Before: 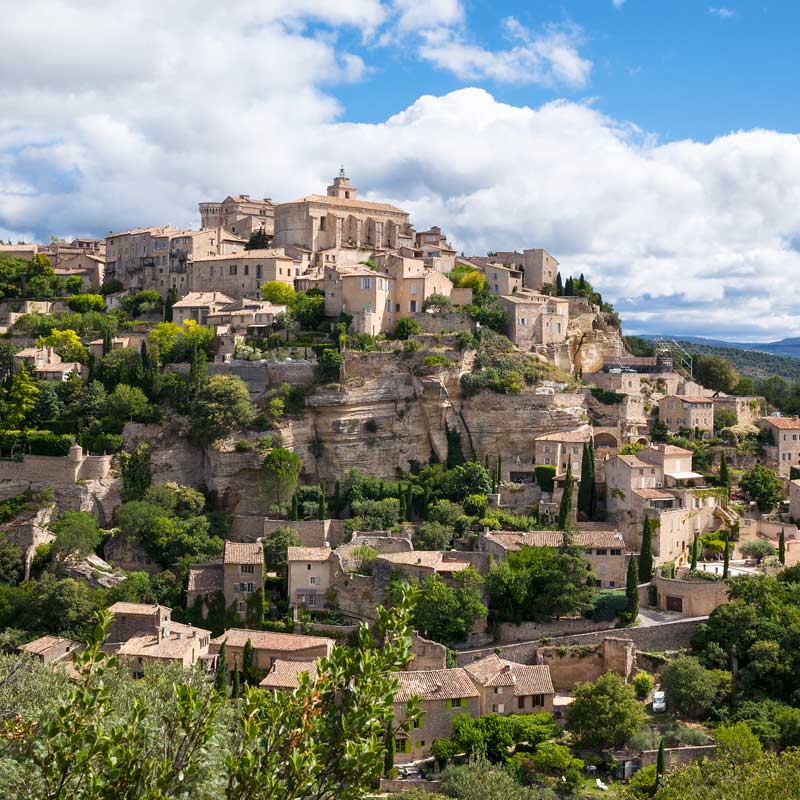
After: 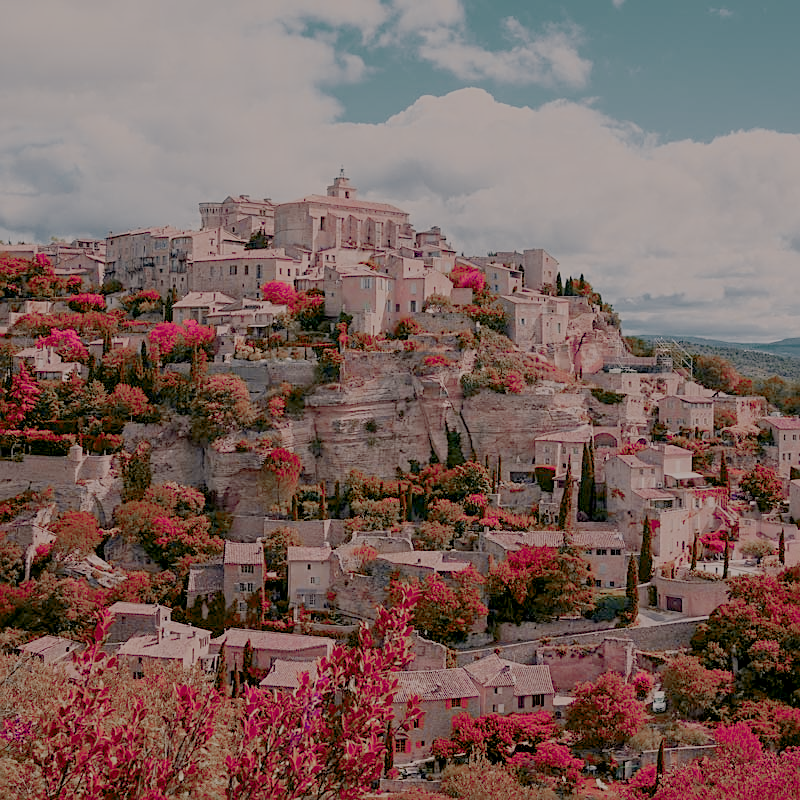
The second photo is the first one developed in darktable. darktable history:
filmic rgb: white relative exposure 8 EV, threshold 3 EV, structure ↔ texture 100%, target black luminance 0%, hardness 2.44, latitude 76.53%, contrast 0.562, shadows ↔ highlights balance 0%, preserve chrominance no, color science v4 (2020), iterations of high-quality reconstruction 10, type of noise poissonian, enable highlight reconstruction true
sharpen: on, module defaults
color correction: highlights a* 3.84, highlights b* 5.07
color zones: curves: ch0 [(0.826, 0.353)]; ch1 [(0.242, 0.647) (0.889, 0.342)]; ch2 [(0.246, 0.089) (0.969, 0.068)]
